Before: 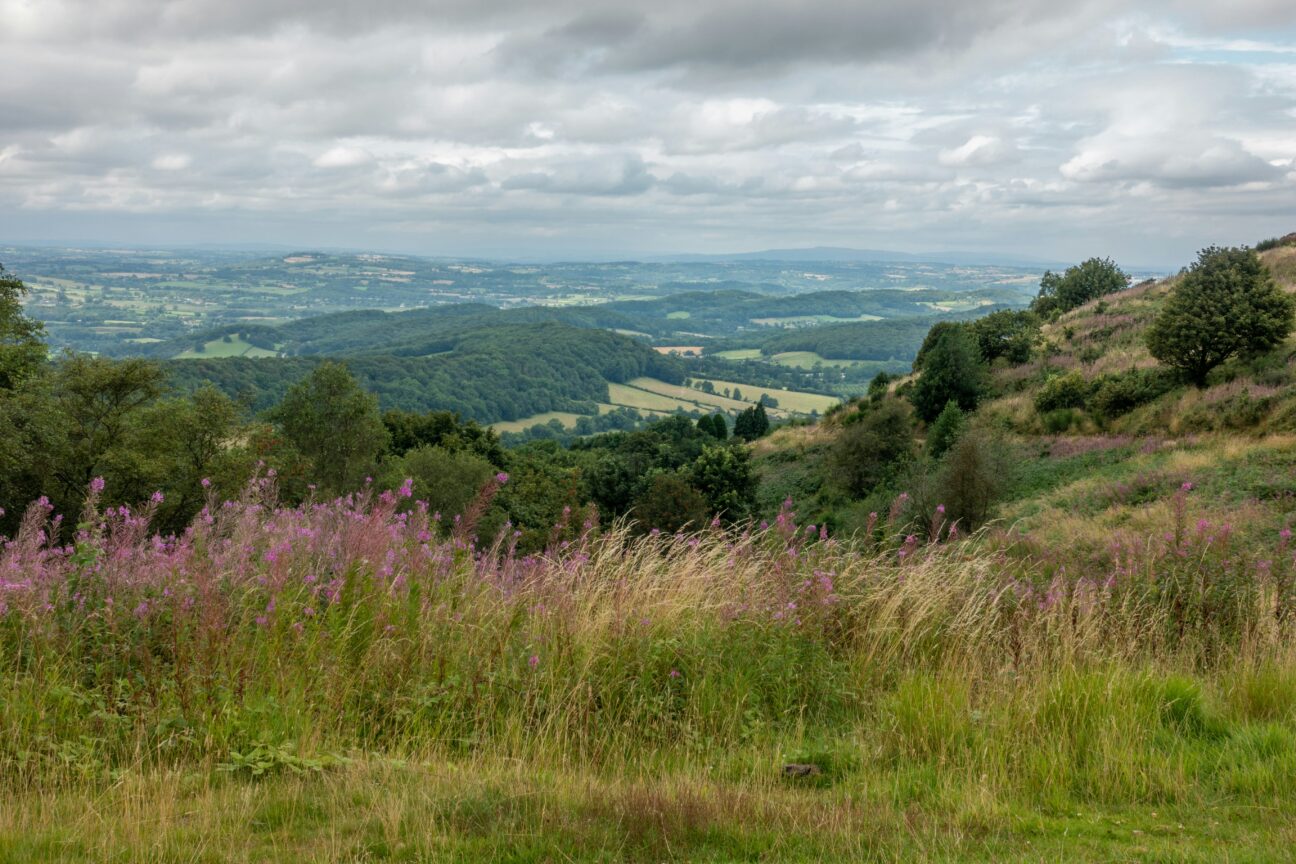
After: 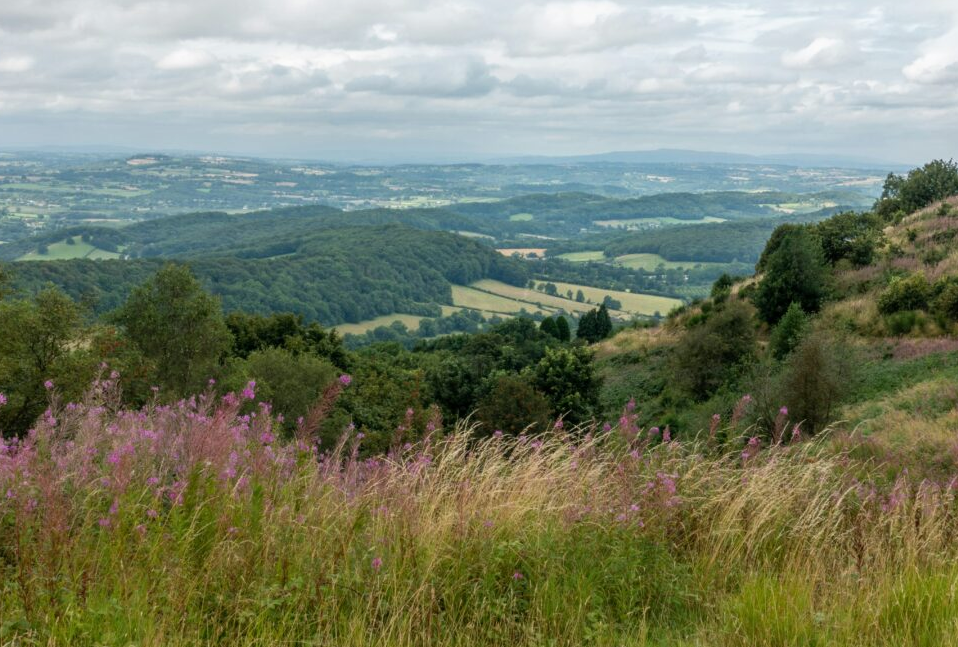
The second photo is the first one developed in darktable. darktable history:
crop and rotate: left 12.132%, top 11.369%, right 13.892%, bottom 13.686%
shadows and highlights: shadows -1.09, highlights 40.32
